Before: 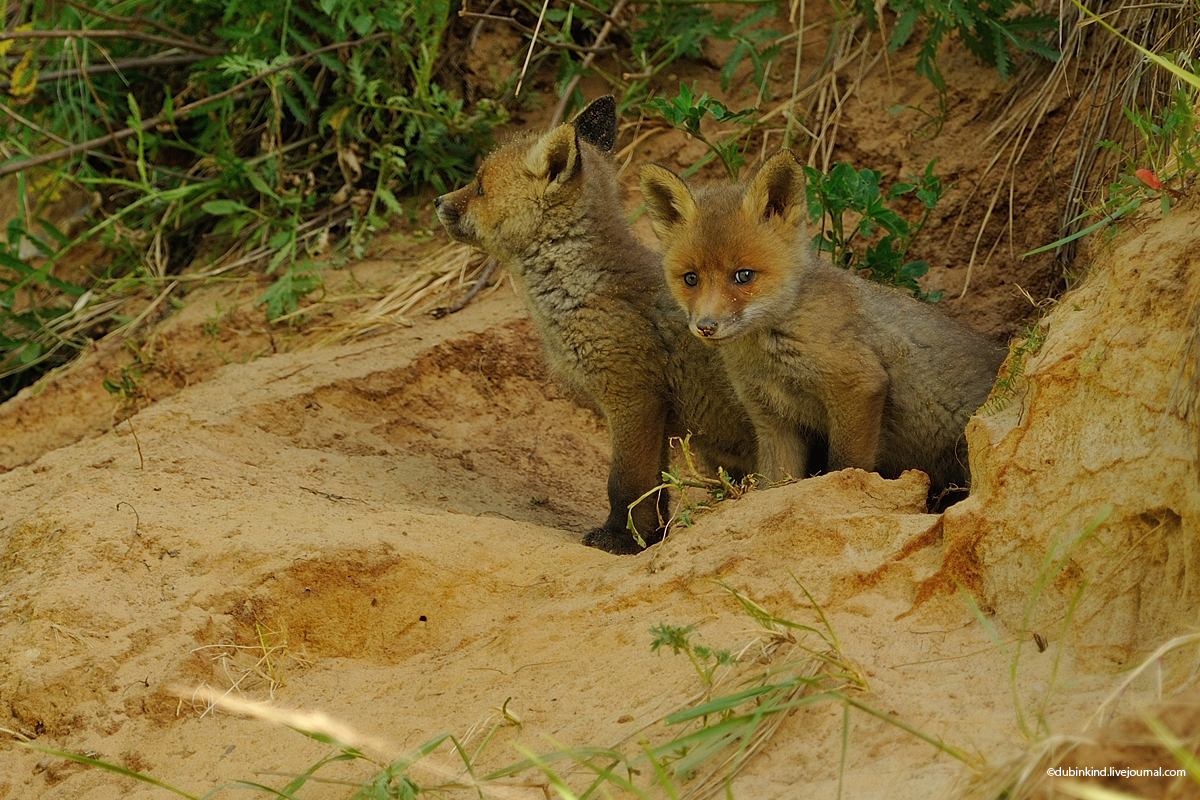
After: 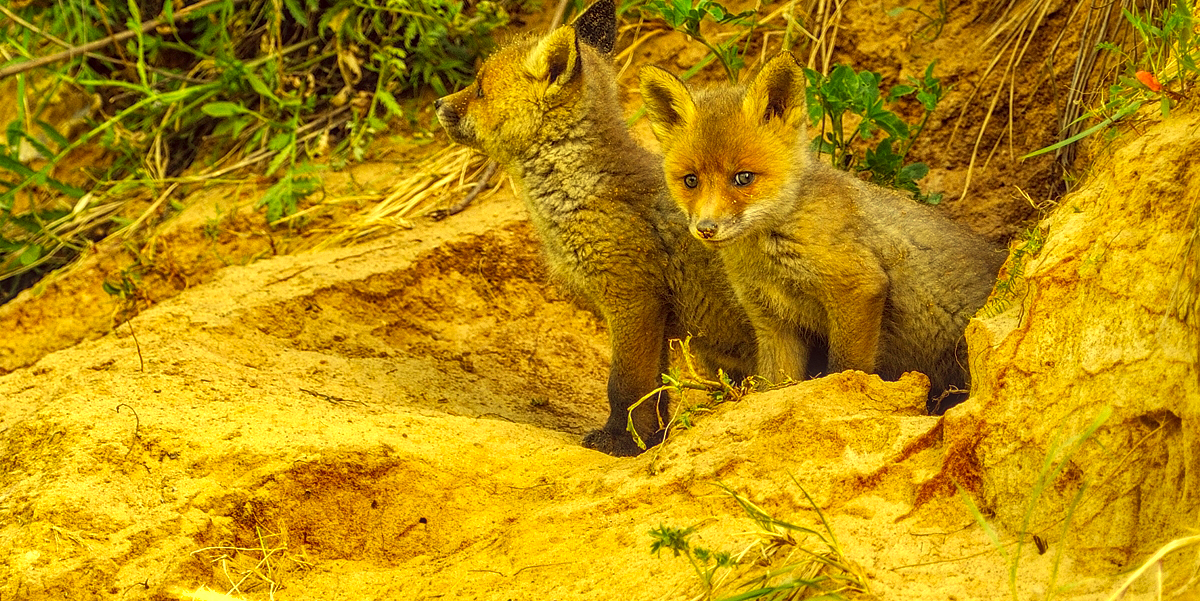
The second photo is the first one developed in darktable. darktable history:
color correction: highlights a* -0.443, highlights b* 39.83, shadows a* 9.22, shadows b* -0.716
crop and rotate: top 12.461%, bottom 12.309%
exposure: black level correction 0, exposure 1.2 EV, compensate highlight preservation false
local contrast: highlights 6%, shadows 3%, detail 133%
shadows and highlights: soften with gaussian
